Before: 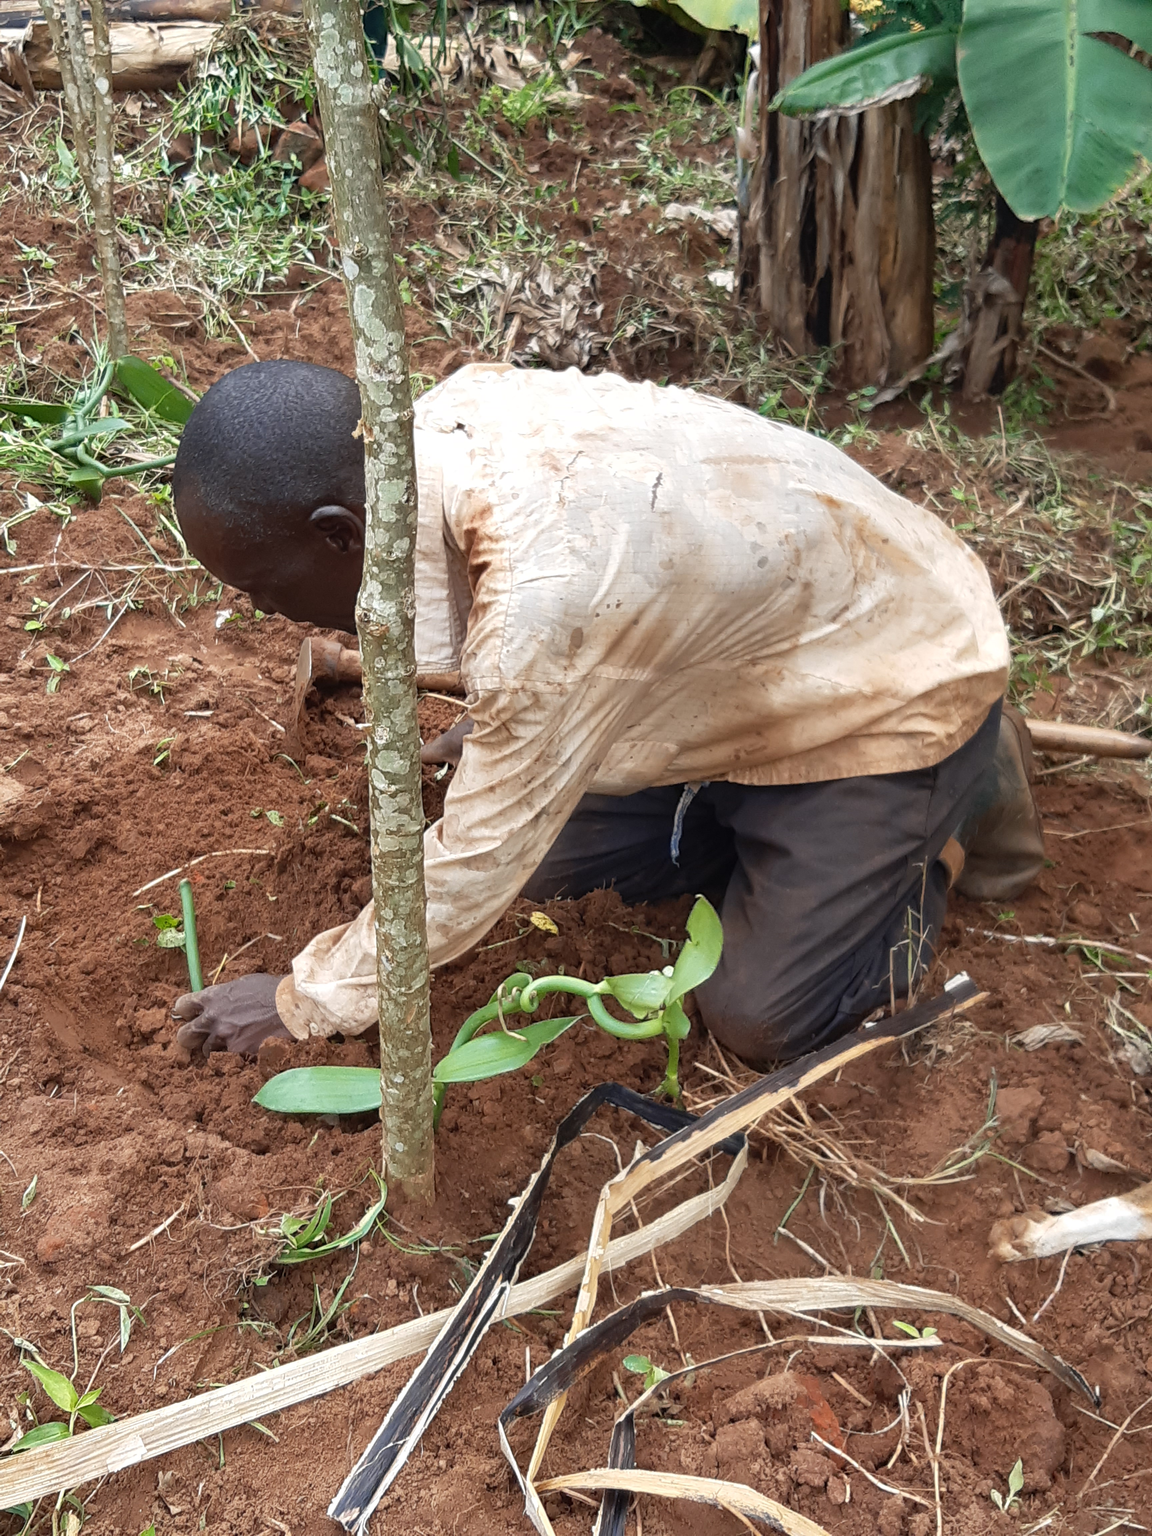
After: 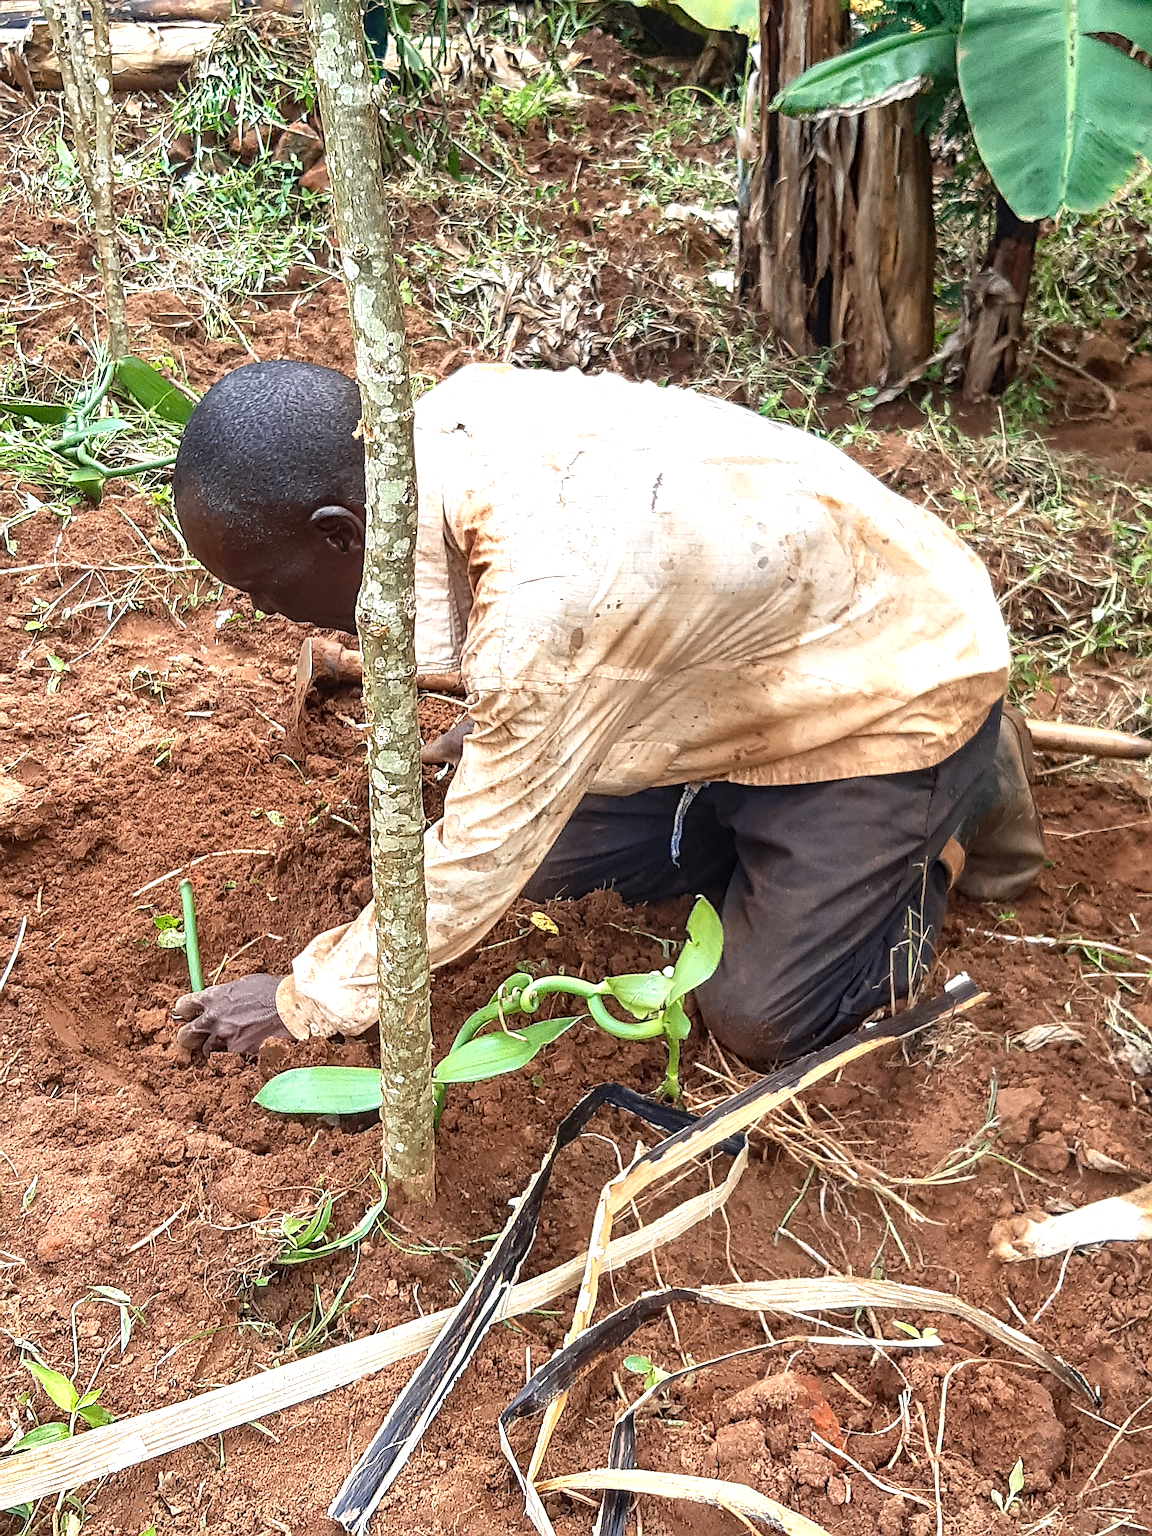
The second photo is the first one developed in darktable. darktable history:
haze removal: compatibility mode true, adaptive false
local contrast: on, module defaults
contrast brightness saturation: contrast 0.14
exposure: black level correction 0, exposure 0.702 EV, compensate highlight preservation false
sharpen: radius 2.988, amount 0.774
